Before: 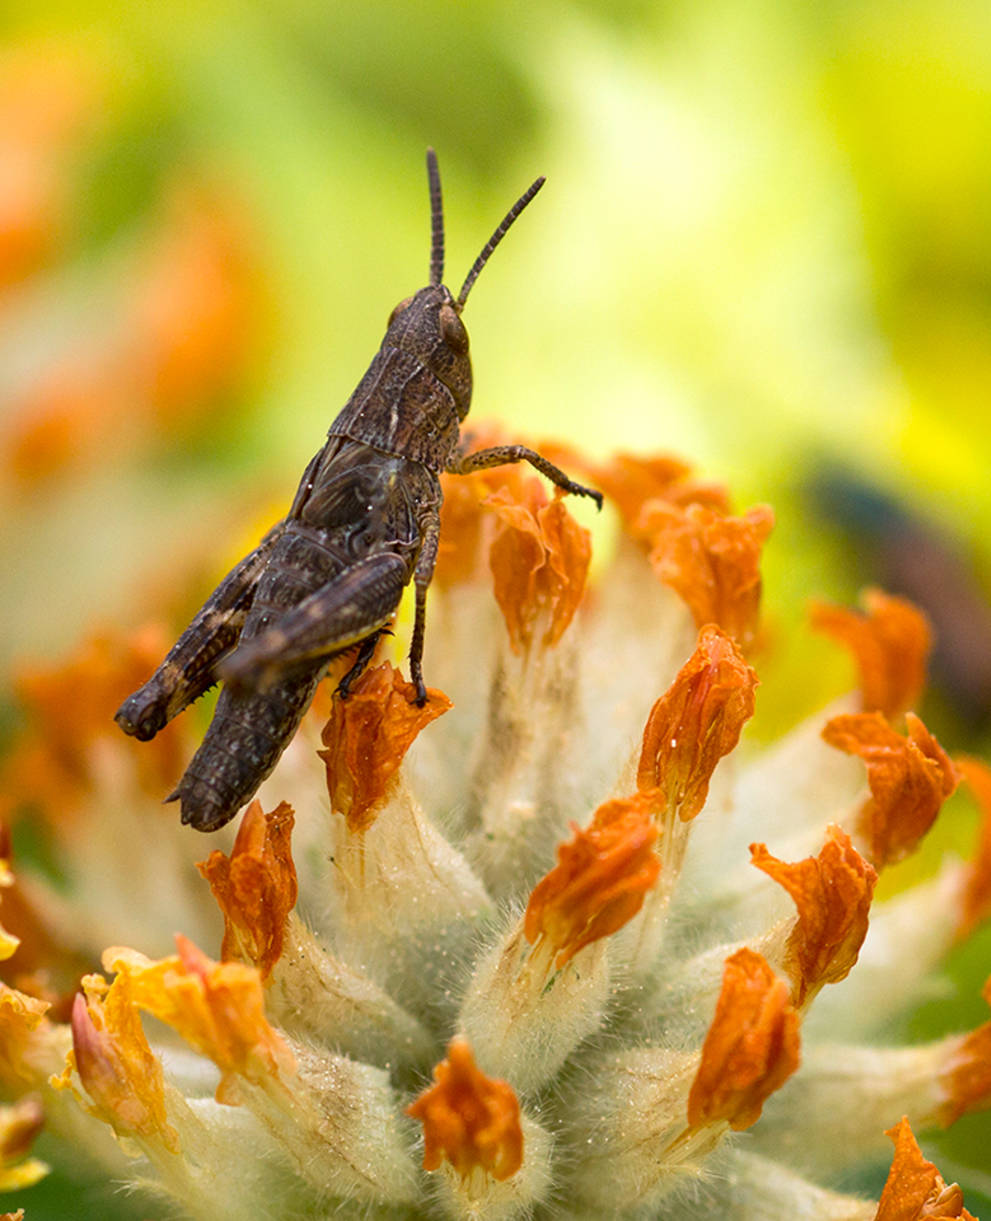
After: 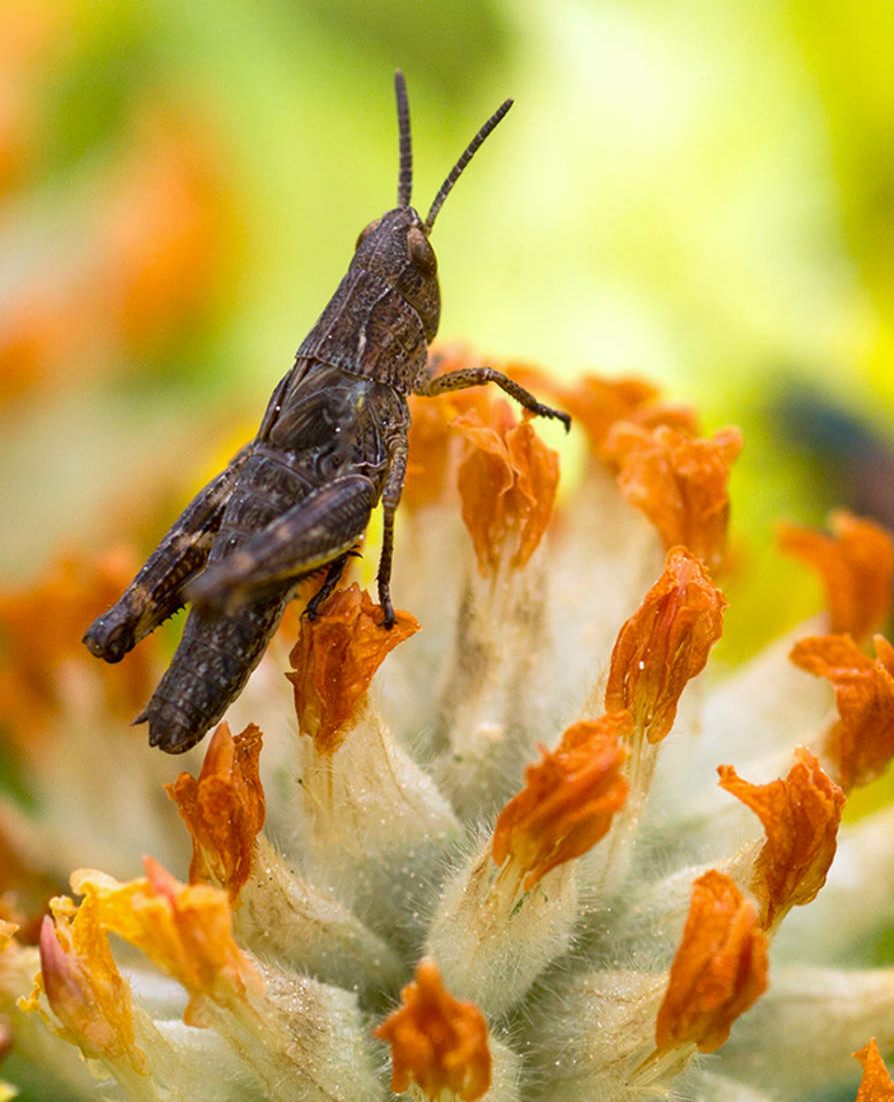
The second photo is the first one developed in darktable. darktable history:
white balance: red 0.984, blue 1.059
crop: left 3.305%, top 6.436%, right 6.389%, bottom 3.258%
